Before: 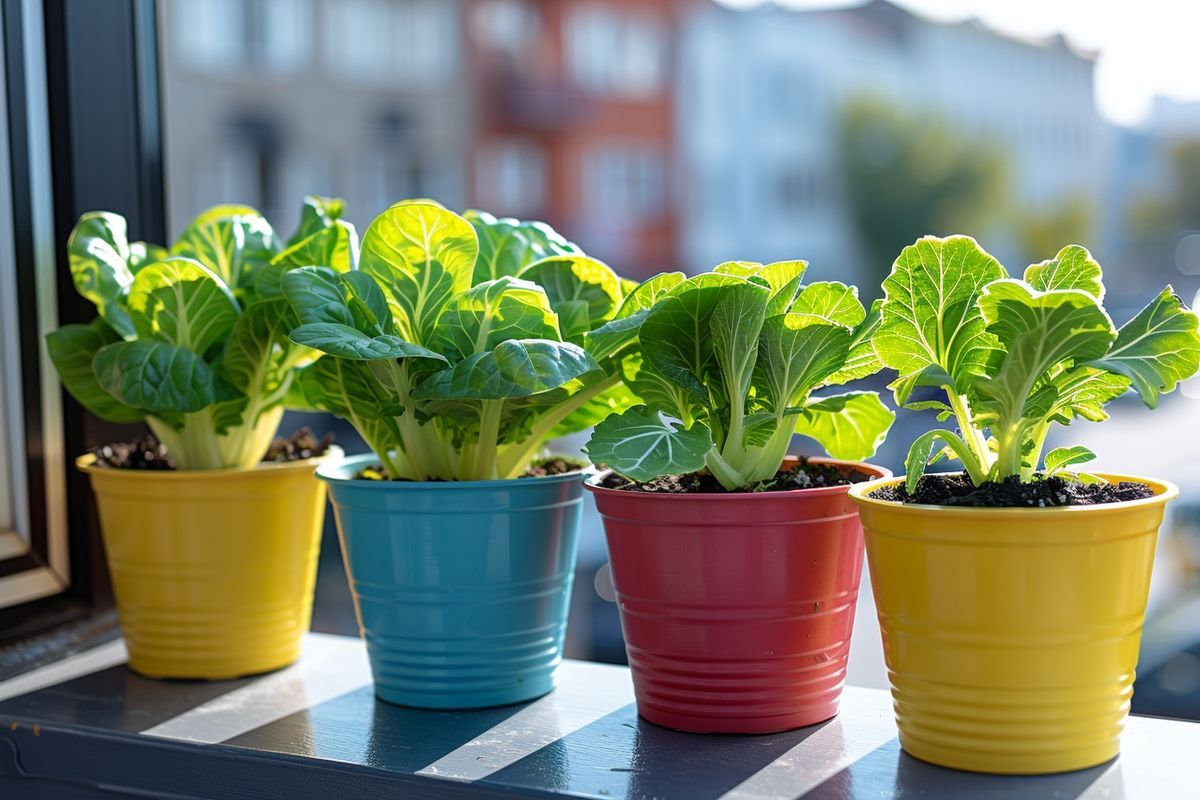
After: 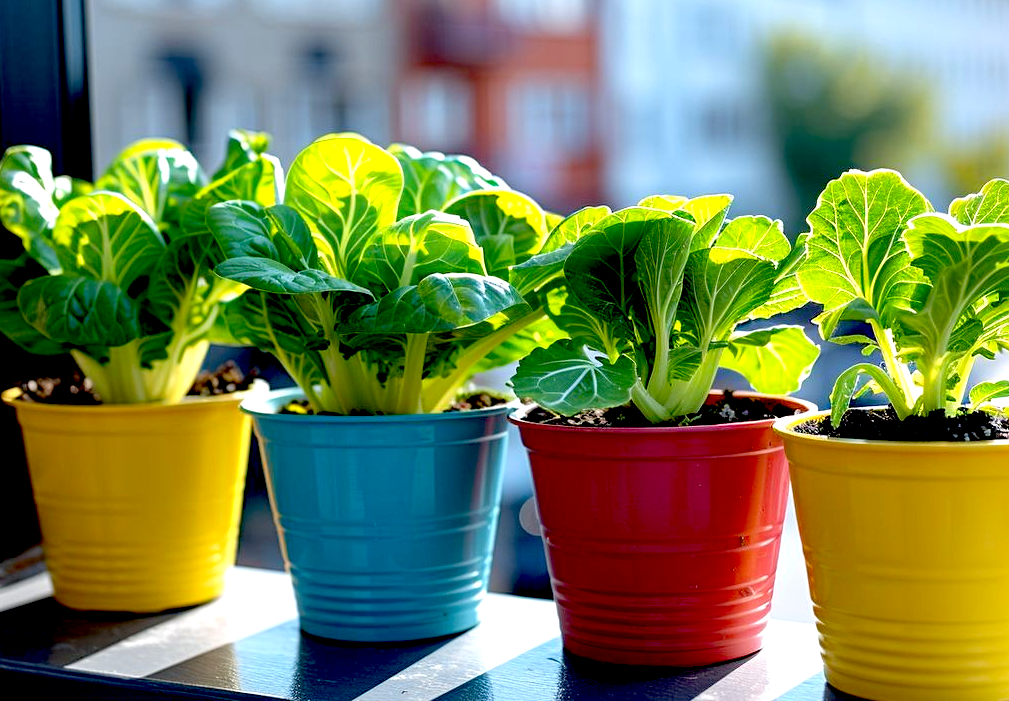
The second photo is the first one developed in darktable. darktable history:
crop: left 6.303%, top 8.305%, right 9.535%, bottom 3.951%
exposure: black level correction 0.041, exposure 0.499 EV, compensate highlight preservation false
